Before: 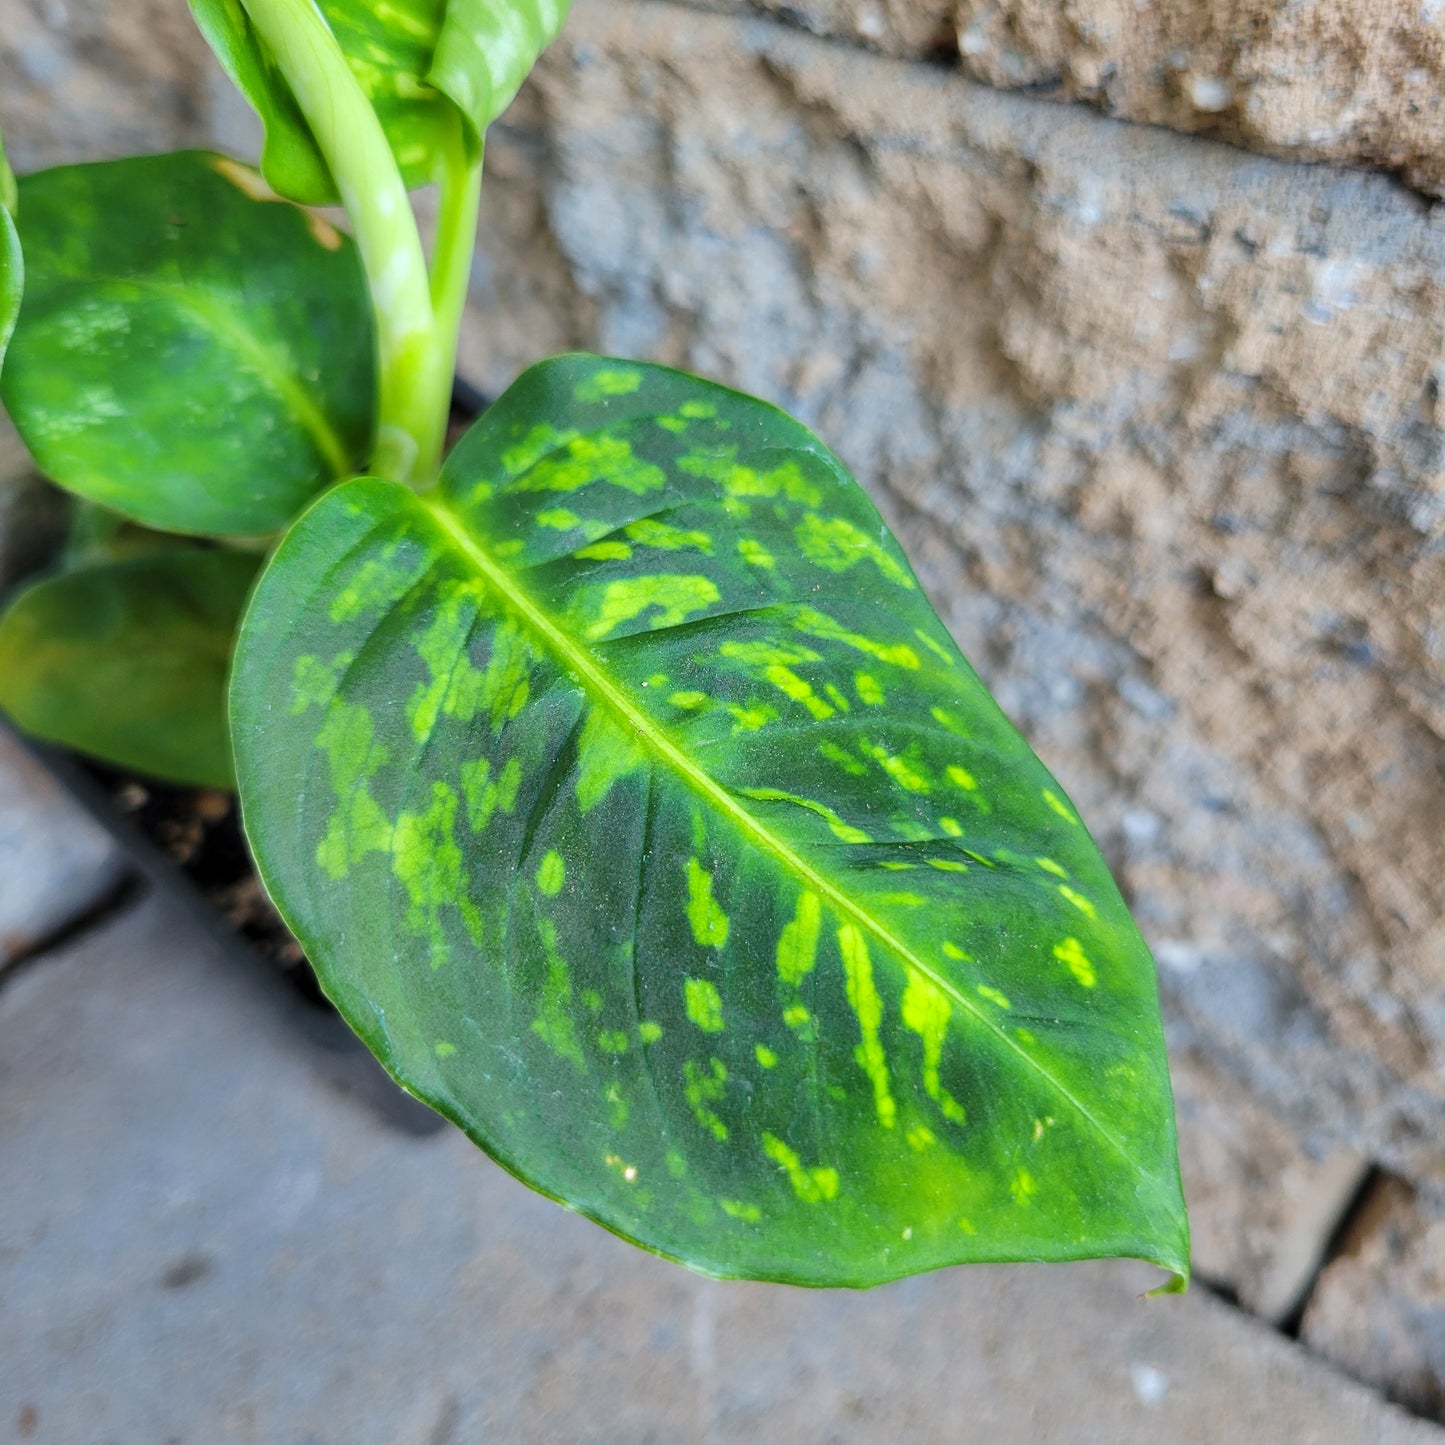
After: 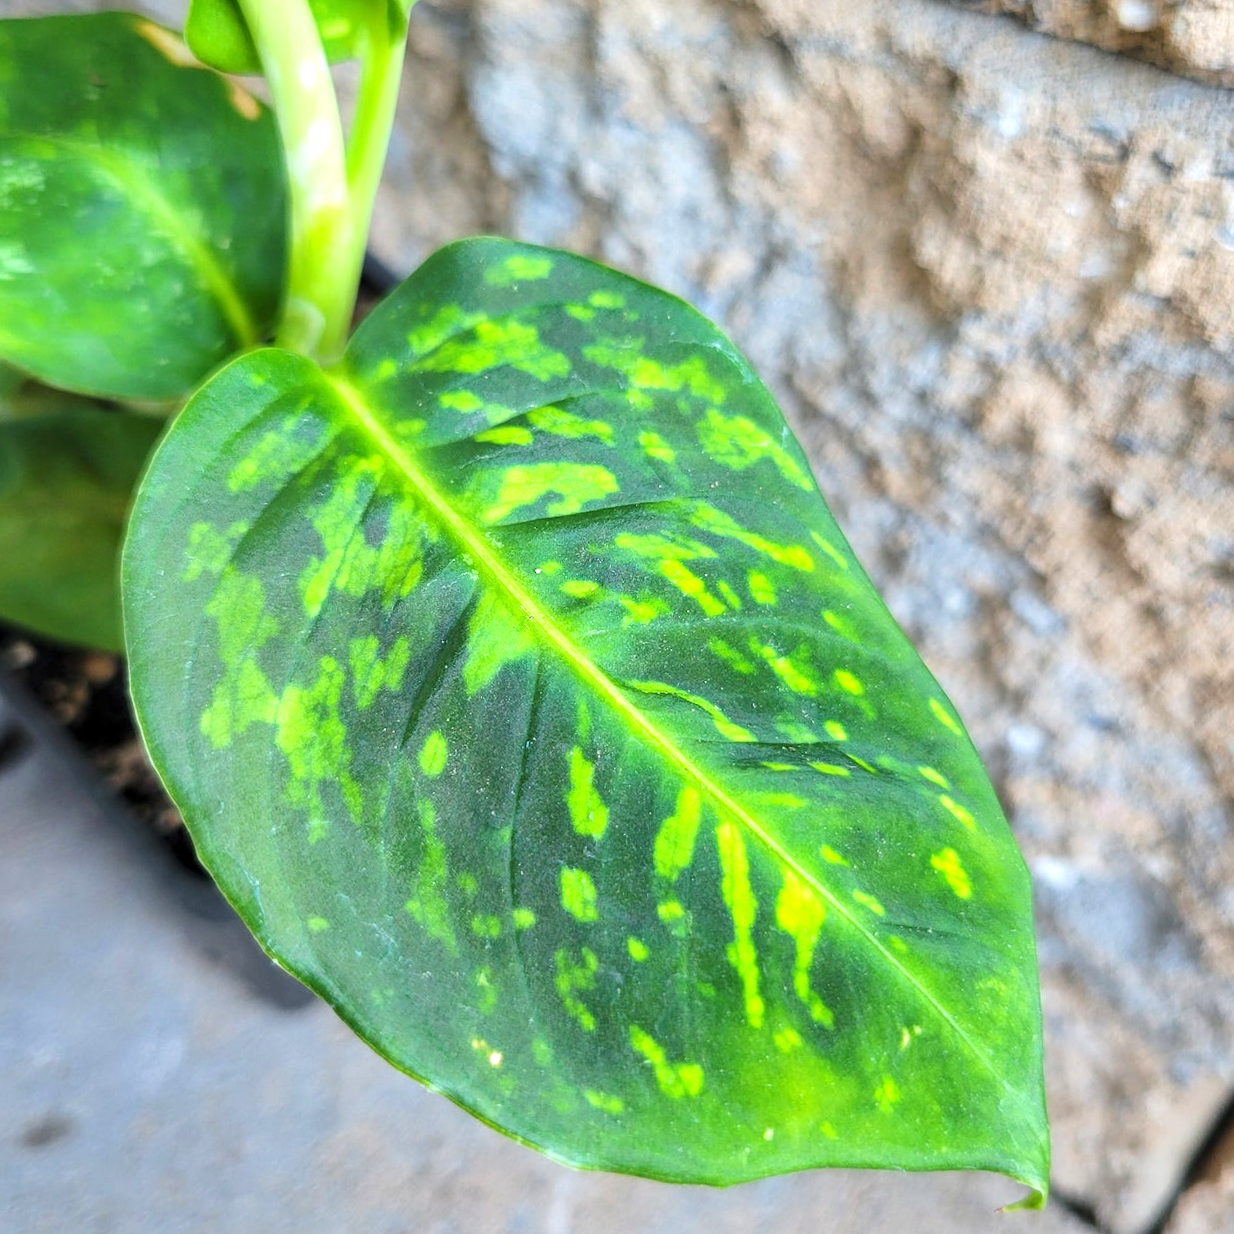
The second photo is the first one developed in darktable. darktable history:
crop and rotate: angle -3.27°, left 5.211%, top 5.211%, right 4.607%, bottom 4.607%
exposure: exposure 0.6 EV, compensate highlight preservation false
